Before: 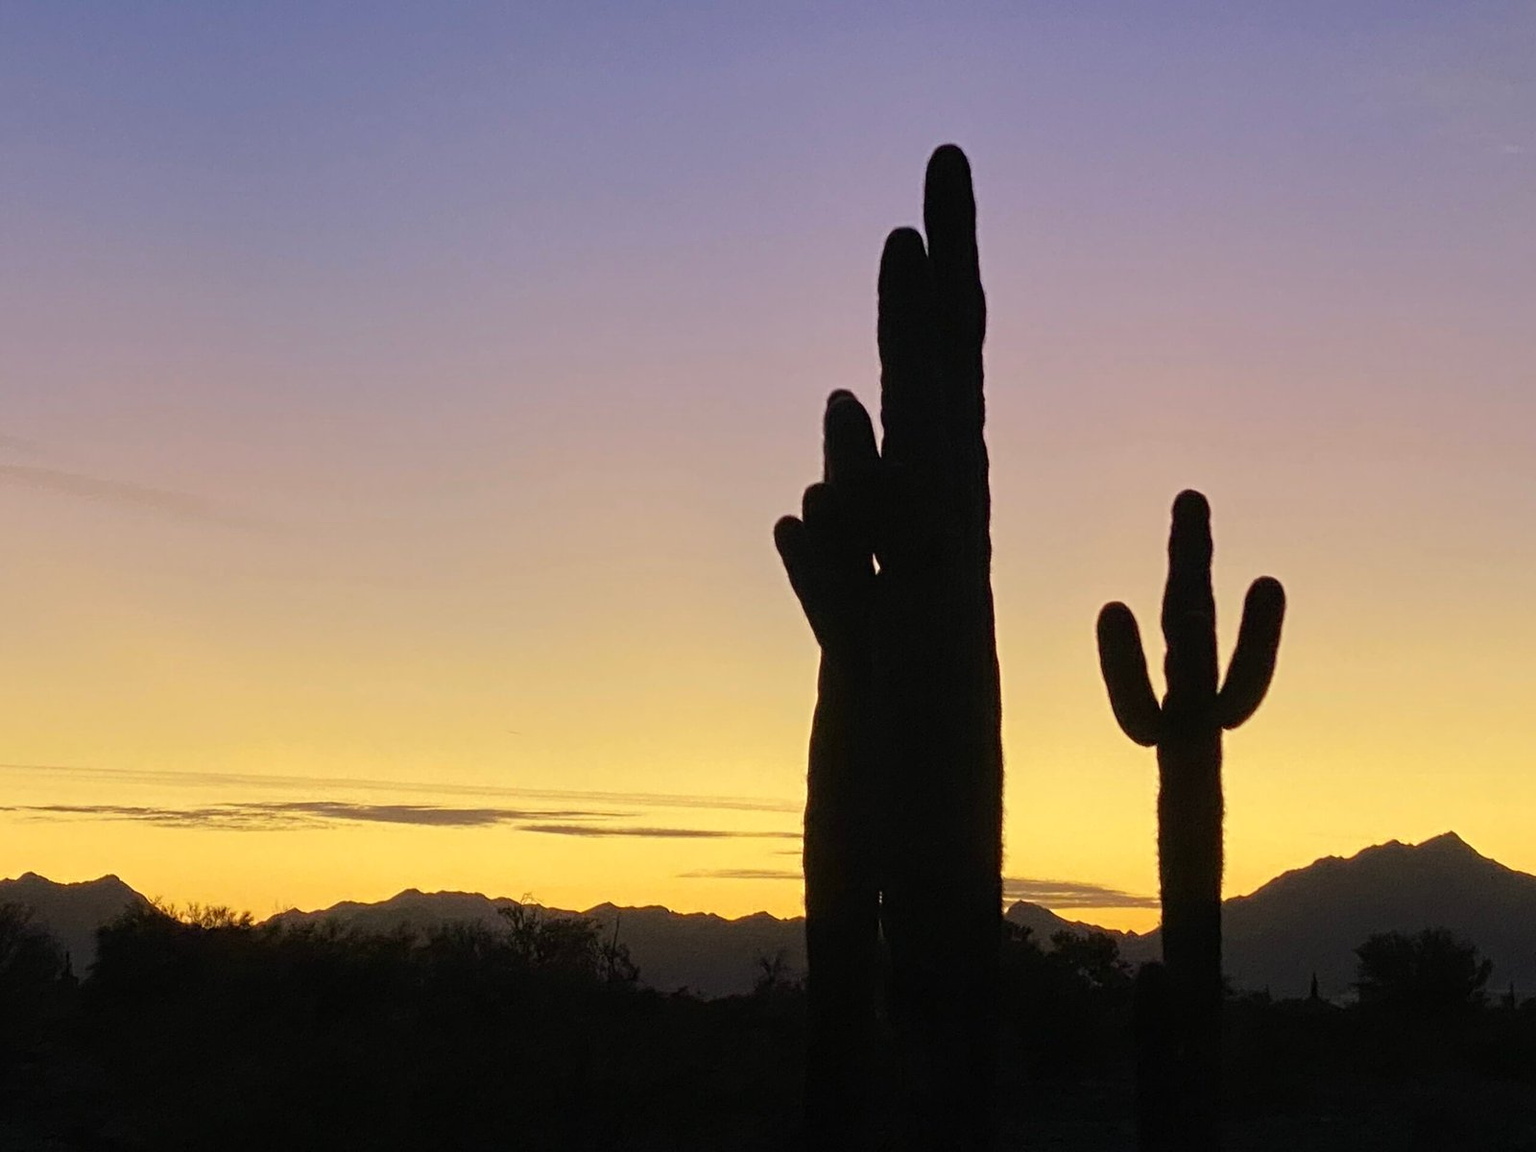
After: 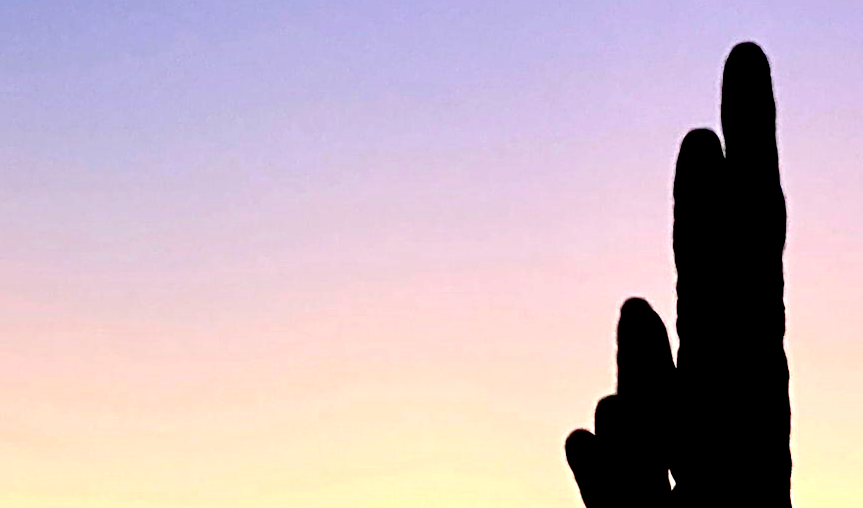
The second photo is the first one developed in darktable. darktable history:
tone equalizer: -8 EV -0.738 EV, -7 EV -0.715 EV, -6 EV -0.561 EV, -5 EV -0.371 EV, -3 EV 0.391 EV, -2 EV 0.6 EV, -1 EV 0.686 EV, +0 EV 0.745 EV, edges refinement/feathering 500, mask exposure compensation -1.26 EV, preserve details no
exposure: black level correction 0.039, exposure 0.5 EV, compensate highlight preservation false
crop: left 15.113%, top 9.077%, right 30.887%, bottom 48.515%
